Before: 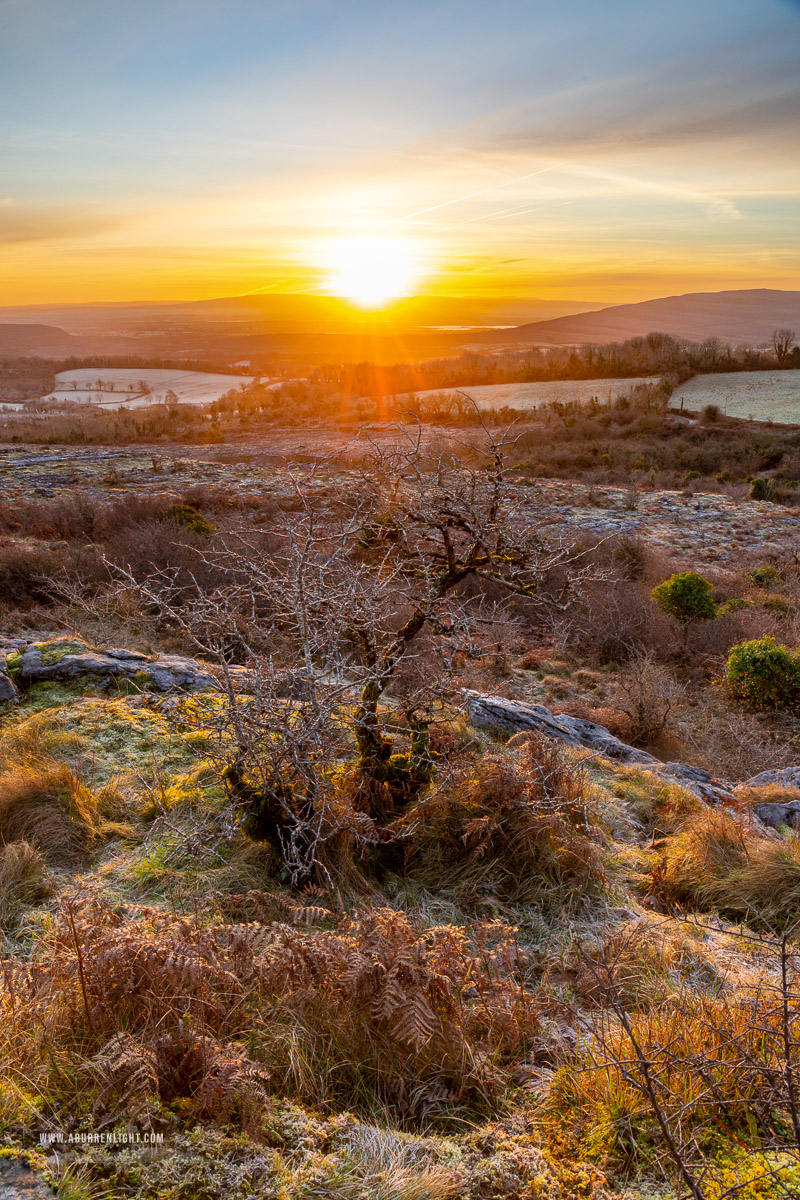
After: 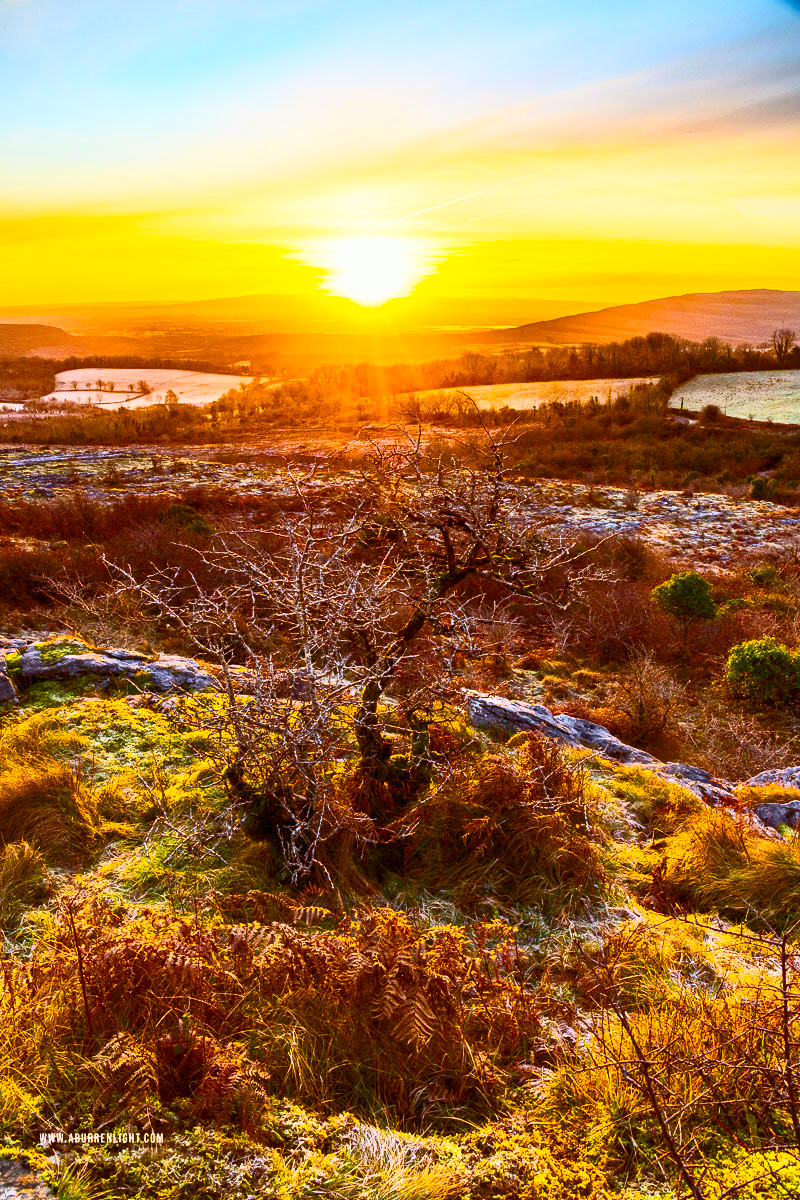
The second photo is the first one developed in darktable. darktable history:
contrast brightness saturation: contrast 0.603, brightness 0.326, saturation 0.148
color balance rgb: power › chroma 0.702%, power › hue 60°, highlights gain › luminance 14.871%, perceptual saturation grading › global saturation 65.451%, perceptual saturation grading › highlights 48.947%, perceptual saturation grading › shadows 29.607%, perceptual brilliance grading › global brilliance -17.666%, perceptual brilliance grading › highlights 28.074%, contrast -29.984%
